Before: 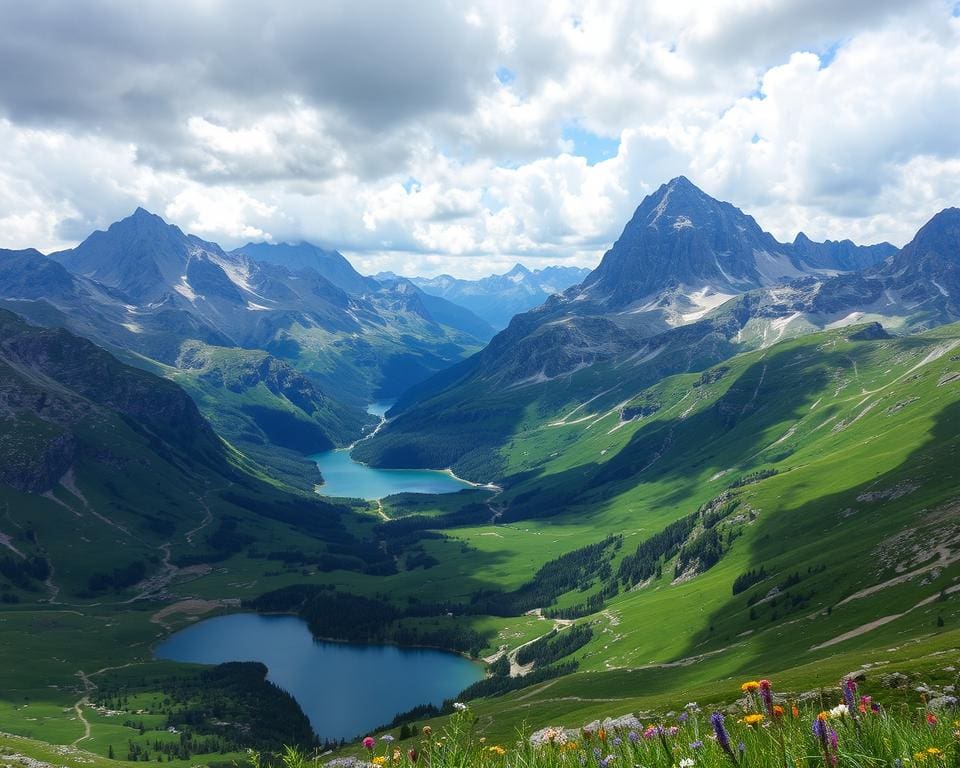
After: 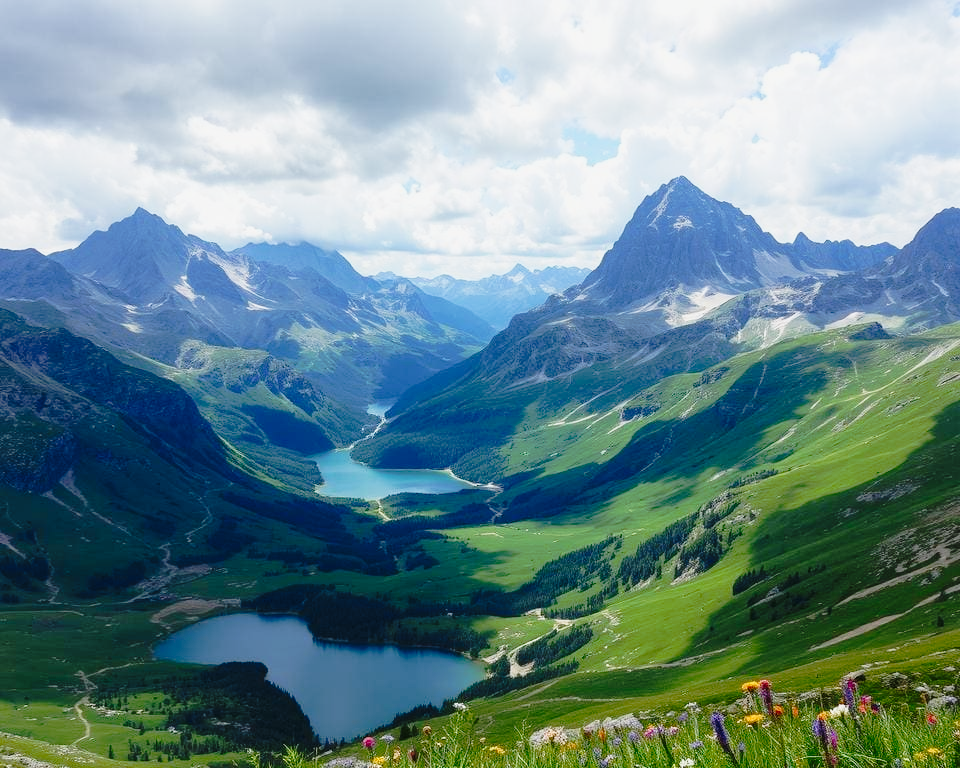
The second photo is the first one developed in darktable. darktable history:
tone curve: curves: ch0 [(0, 0) (0.168, 0.142) (0.359, 0.44) (0.469, 0.544) (0.634, 0.722) (0.858, 0.903) (1, 0.968)]; ch1 [(0, 0) (0.437, 0.453) (0.472, 0.47) (0.502, 0.502) (0.54, 0.534) (0.57, 0.592) (0.618, 0.66) (0.699, 0.749) (0.859, 0.919) (1, 1)]; ch2 [(0, 0) (0.33, 0.301) (0.421, 0.443) (0.476, 0.498) (0.505, 0.503) (0.547, 0.557) (0.586, 0.634) (0.608, 0.676) (1, 1)], preserve colors none
